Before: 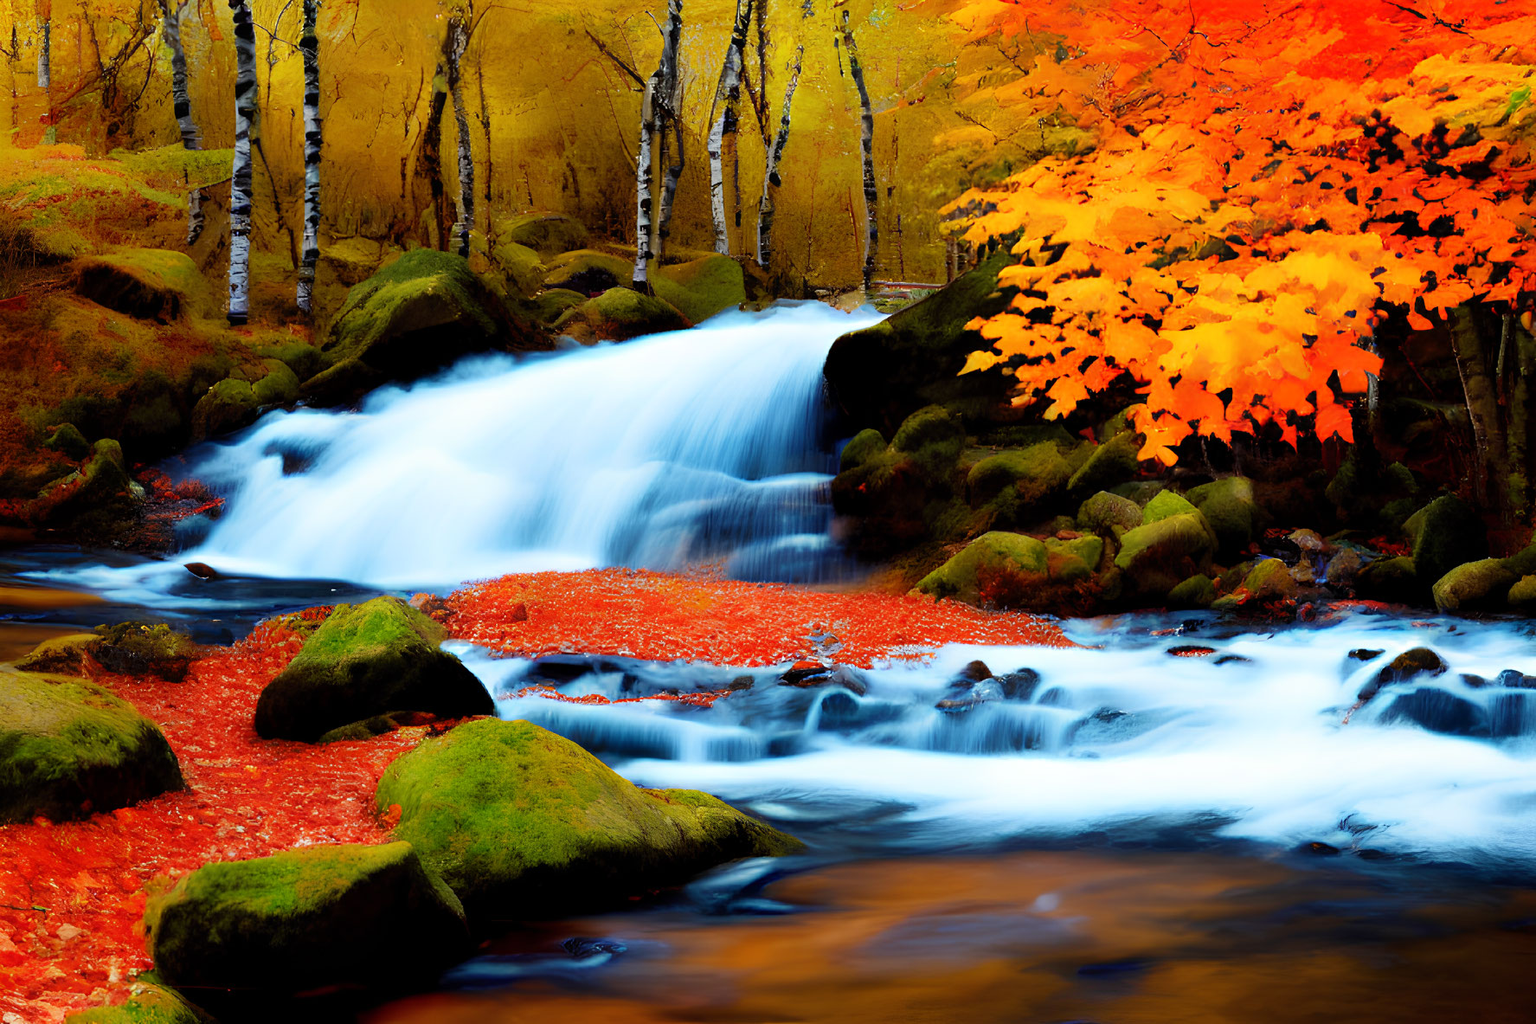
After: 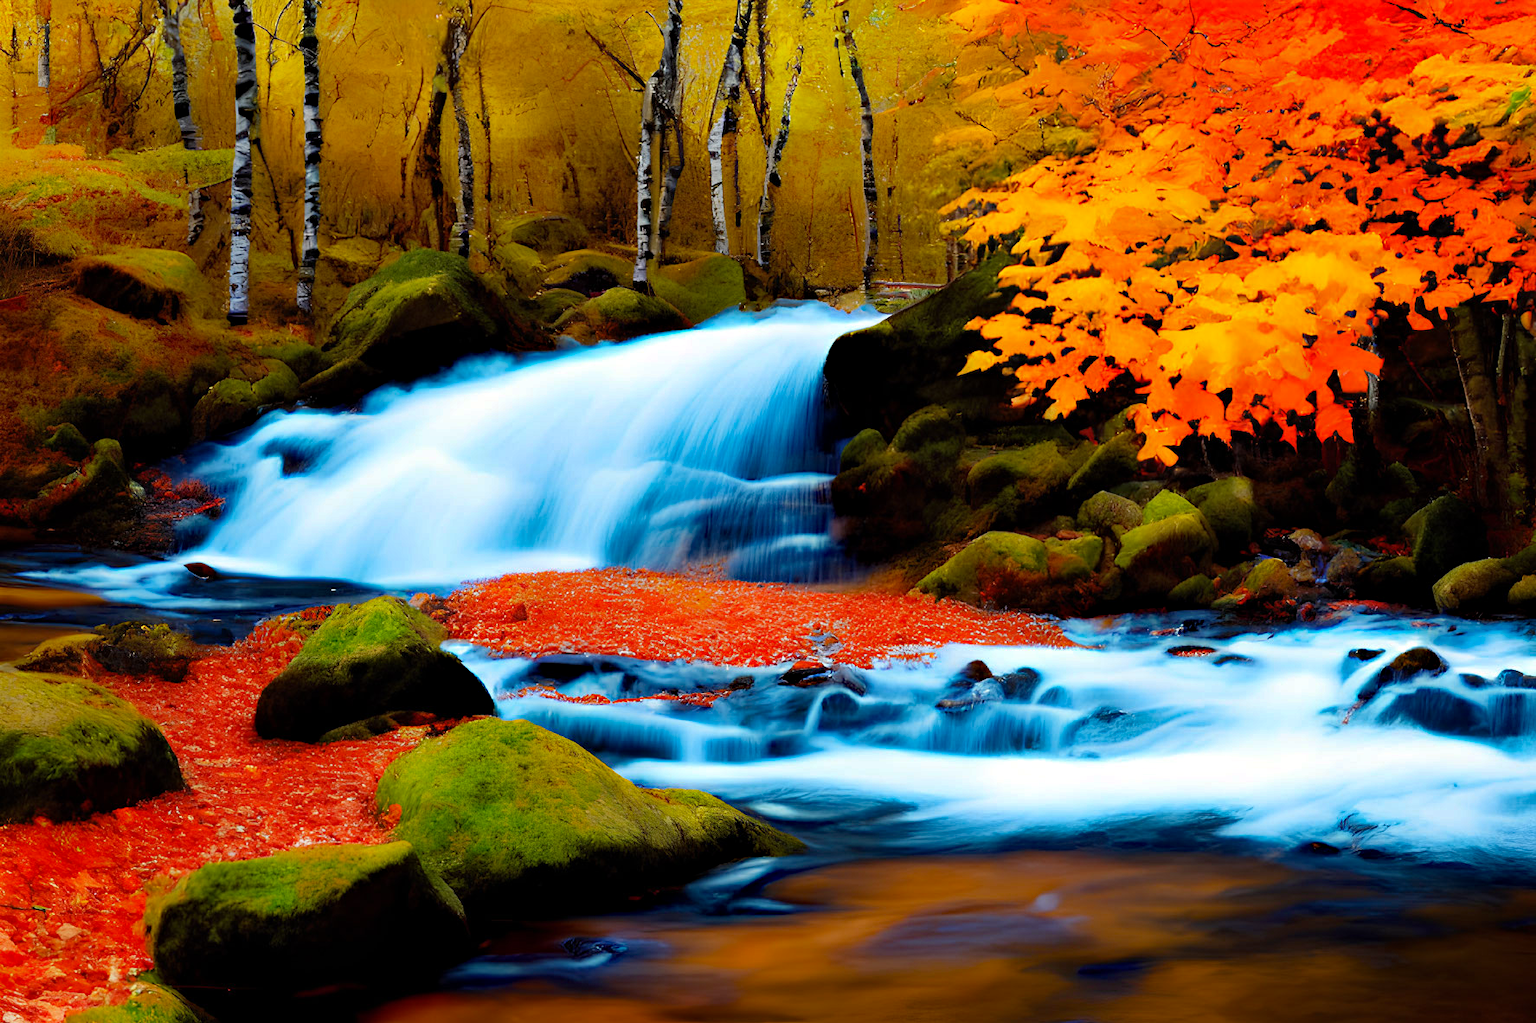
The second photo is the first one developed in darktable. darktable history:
haze removal: strength 0.527, distance 0.919, compatibility mode true, adaptive false
